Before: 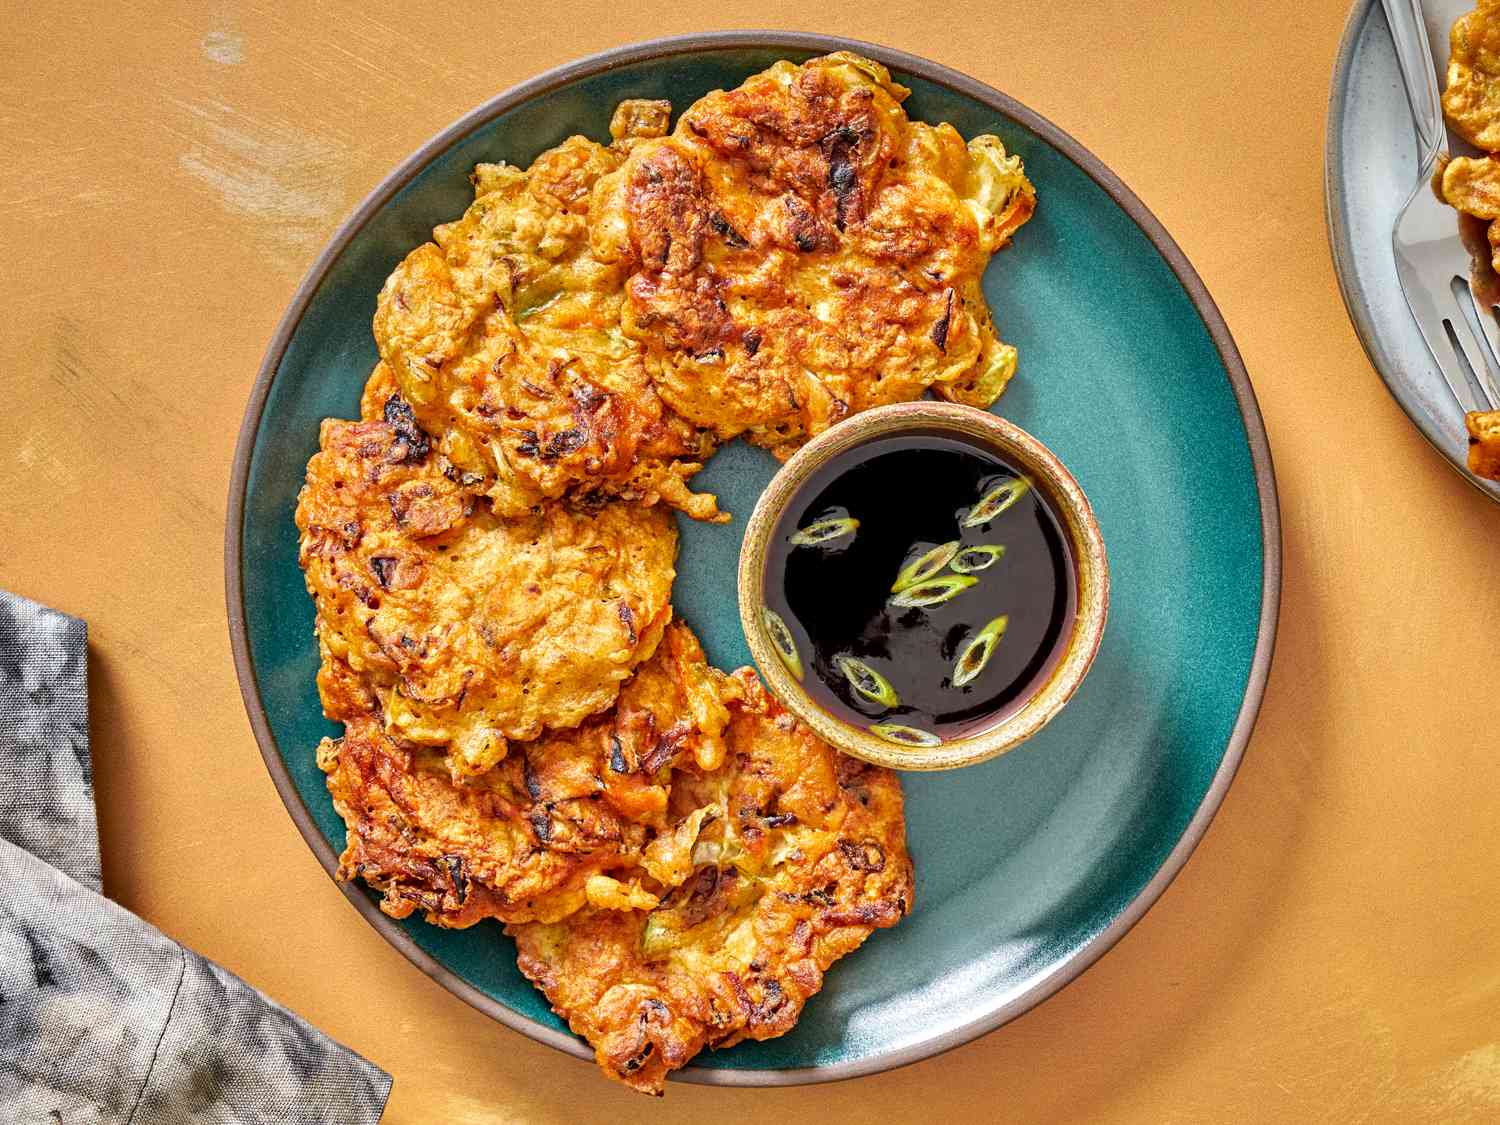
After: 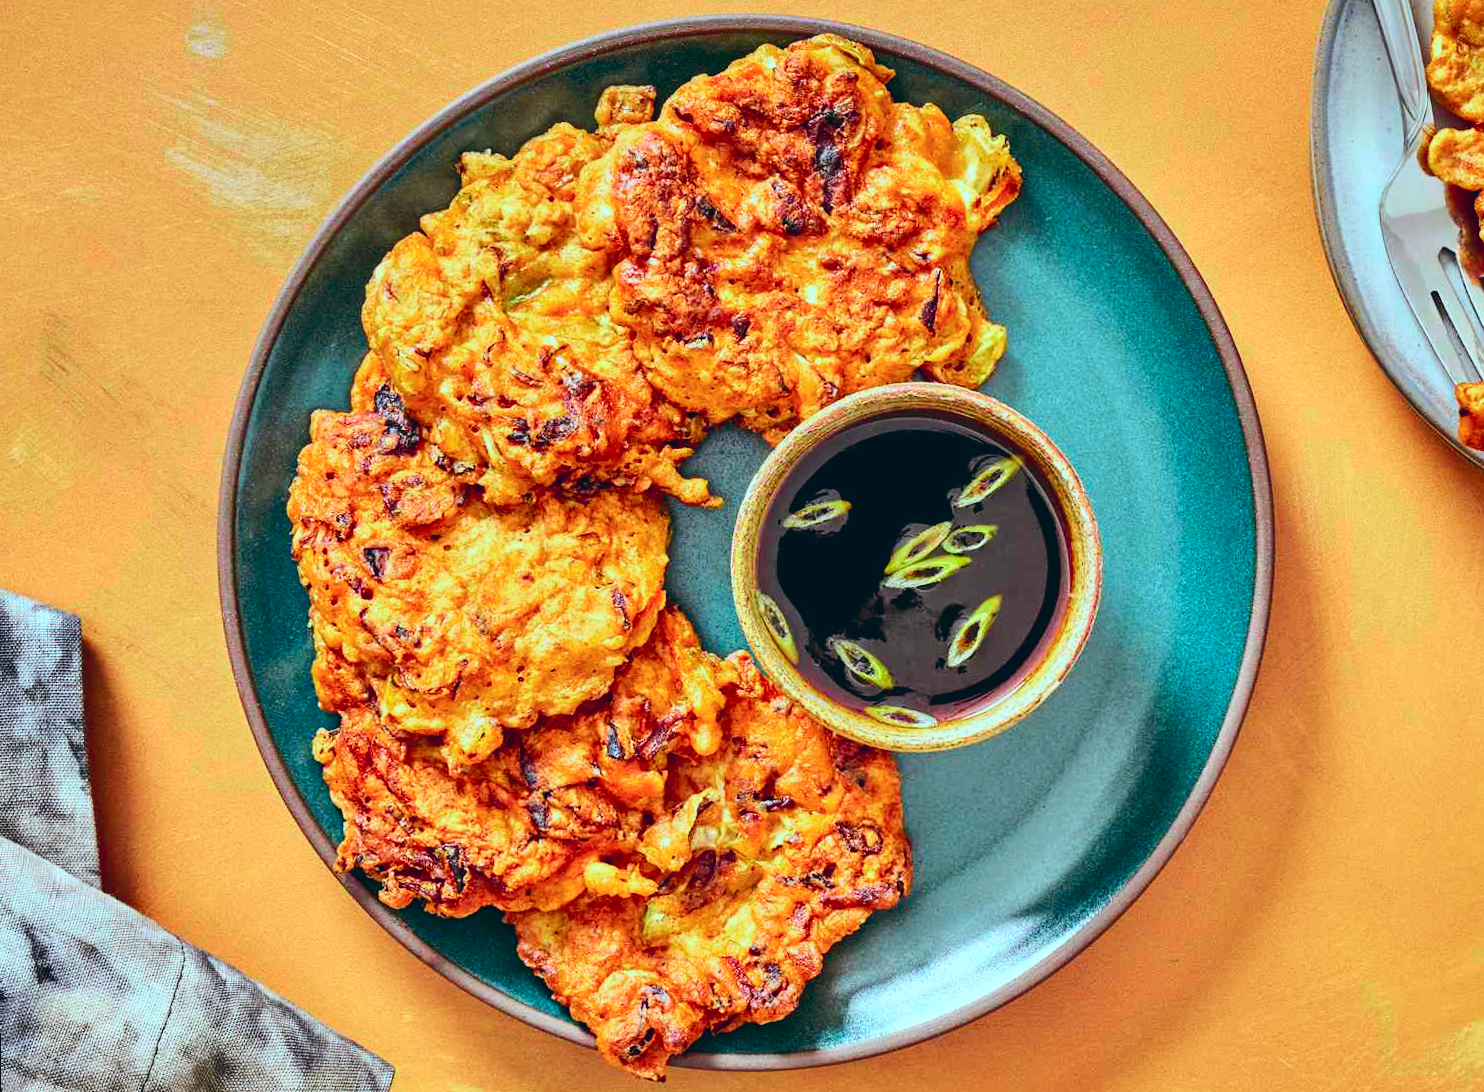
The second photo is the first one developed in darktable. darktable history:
tone curve: curves: ch0 [(0, 0) (0.126, 0.086) (0.338, 0.307) (0.494, 0.531) (0.703, 0.762) (1, 1)]; ch1 [(0, 0) (0.346, 0.324) (0.45, 0.426) (0.5, 0.5) (0.522, 0.517) (0.55, 0.578) (1, 1)]; ch2 [(0, 0) (0.44, 0.424) (0.501, 0.499) (0.554, 0.554) (0.622, 0.667) (0.707, 0.746) (1, 1)], color space Lab, independent channels, preserve colors none
rotate and perspective: rotation -1°, crop left 0.011, crop right 0.989, crop top 0.025, crop bottom 0.975
color balance: lift [1.003, 0.993, 1.001, 1.007], gamma [1.018, 1.072, 0.959, 0.928], gain [0.974, 0.873, 1.031, 1.127]
